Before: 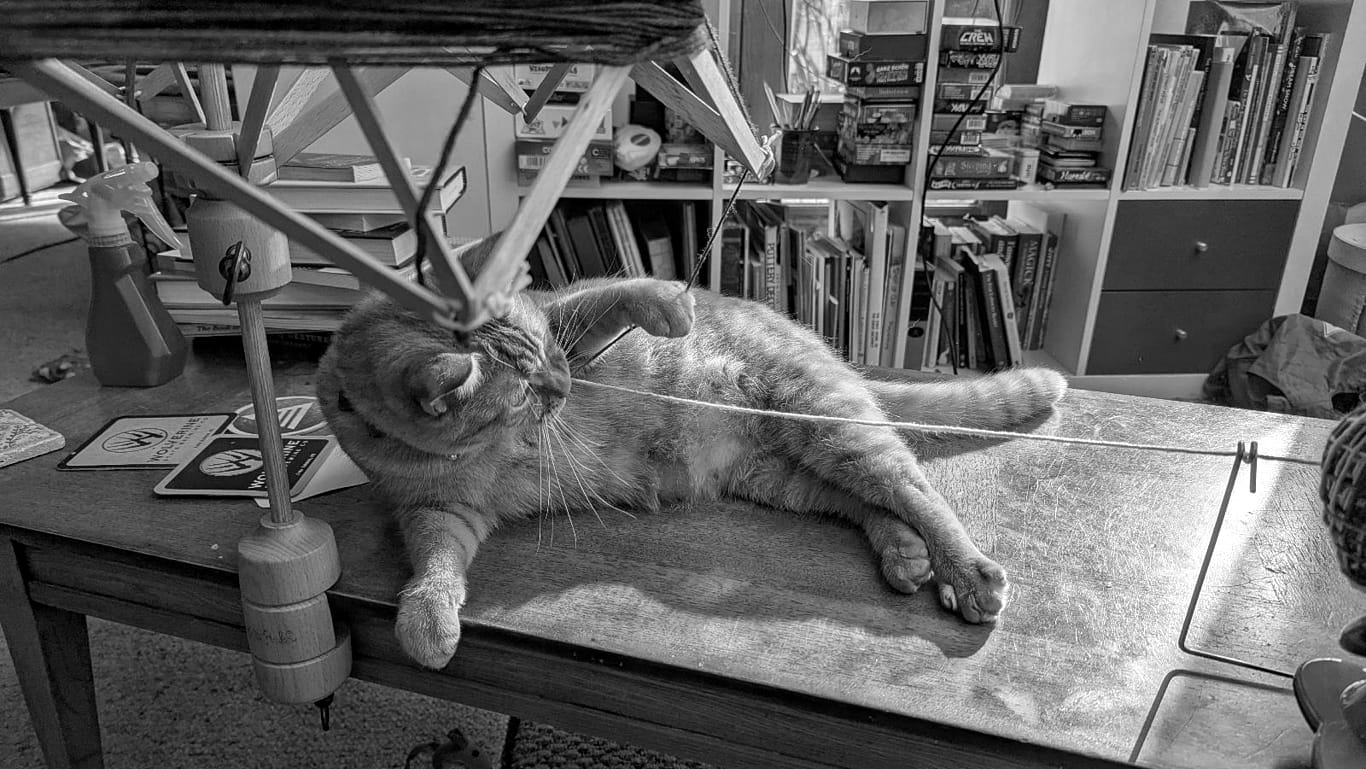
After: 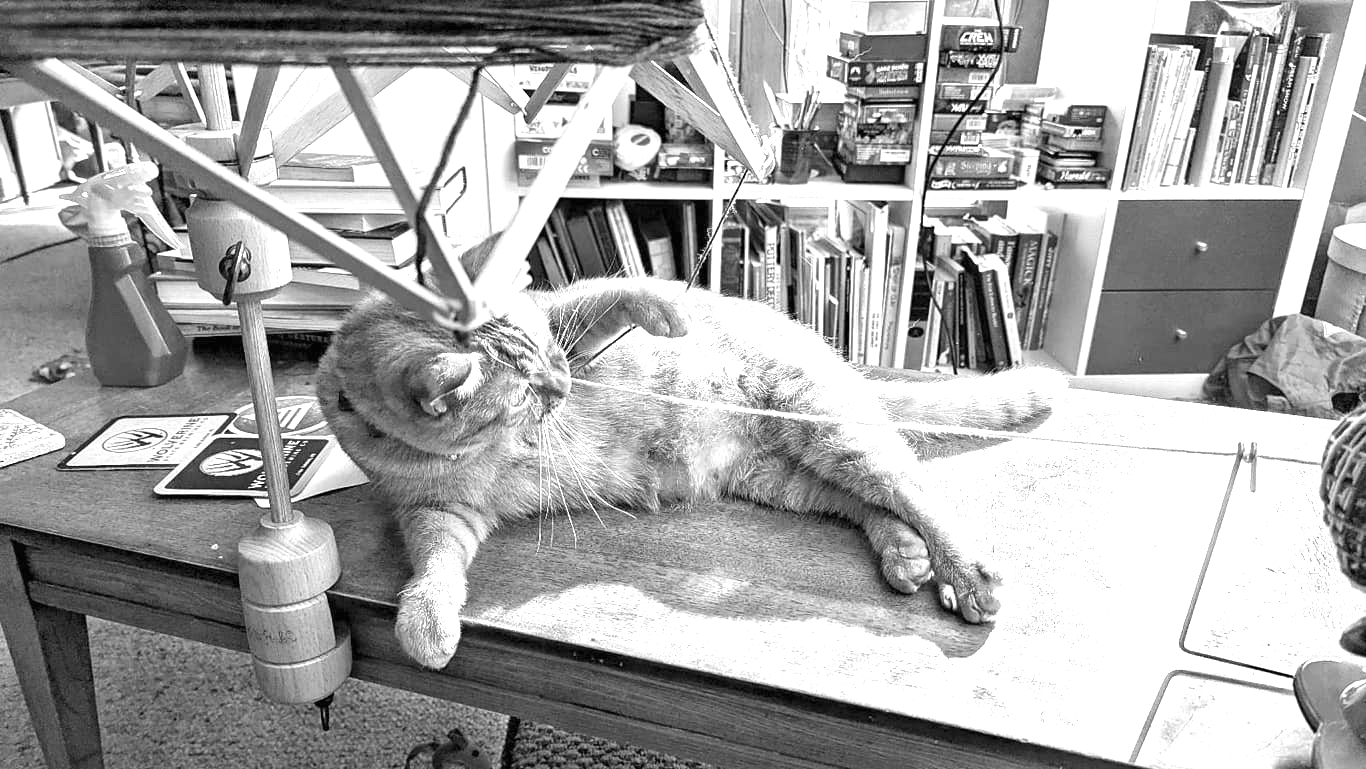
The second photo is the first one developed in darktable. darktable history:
exposure: black level correction 0, exposure 1.975 EV, compensate exposure bias true, compensate highlight preservation false
contrast equalizer: y [[0.5 ×6], [0.5 ×6], [0.5 ×6], [0 ×6], [0, 0, 0, 0.581, 0.011, 0]]
